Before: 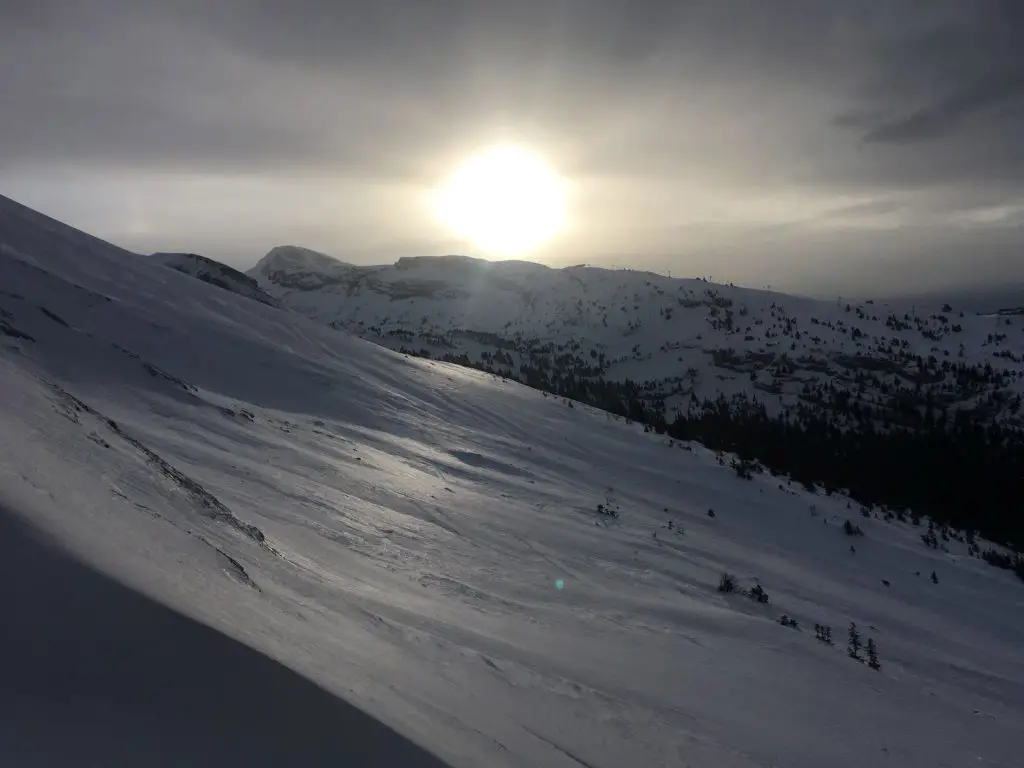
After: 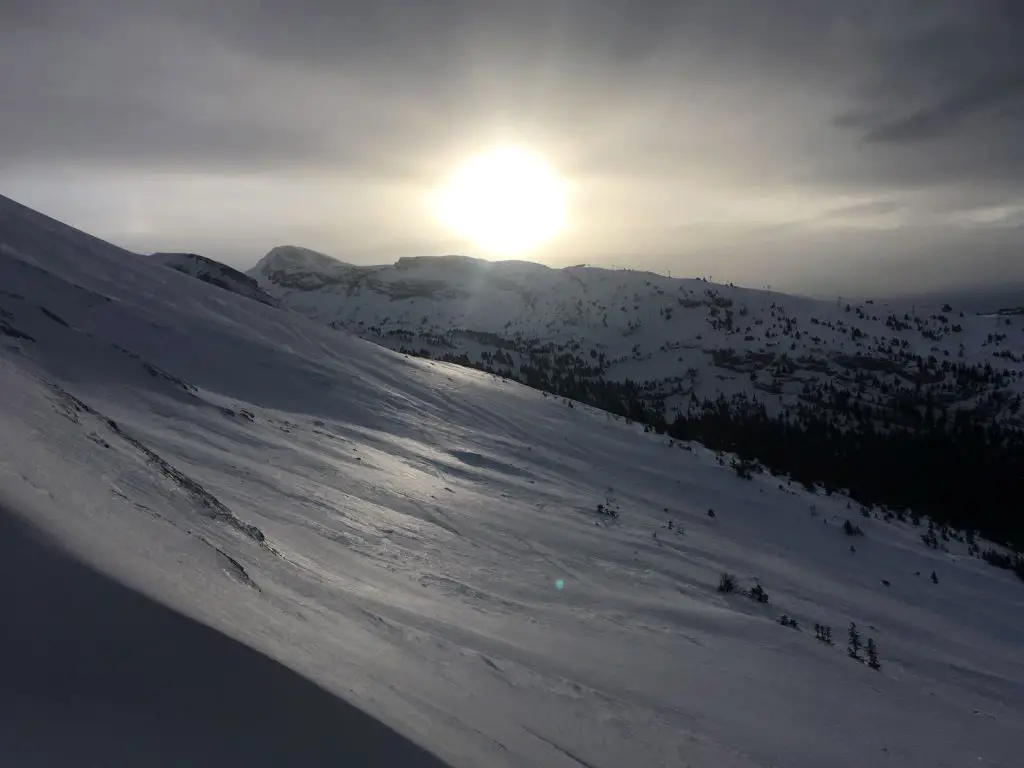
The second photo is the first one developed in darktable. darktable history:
contrast brightness saturation: contrast 0.104, brightness 0.025, saturation 0.02
